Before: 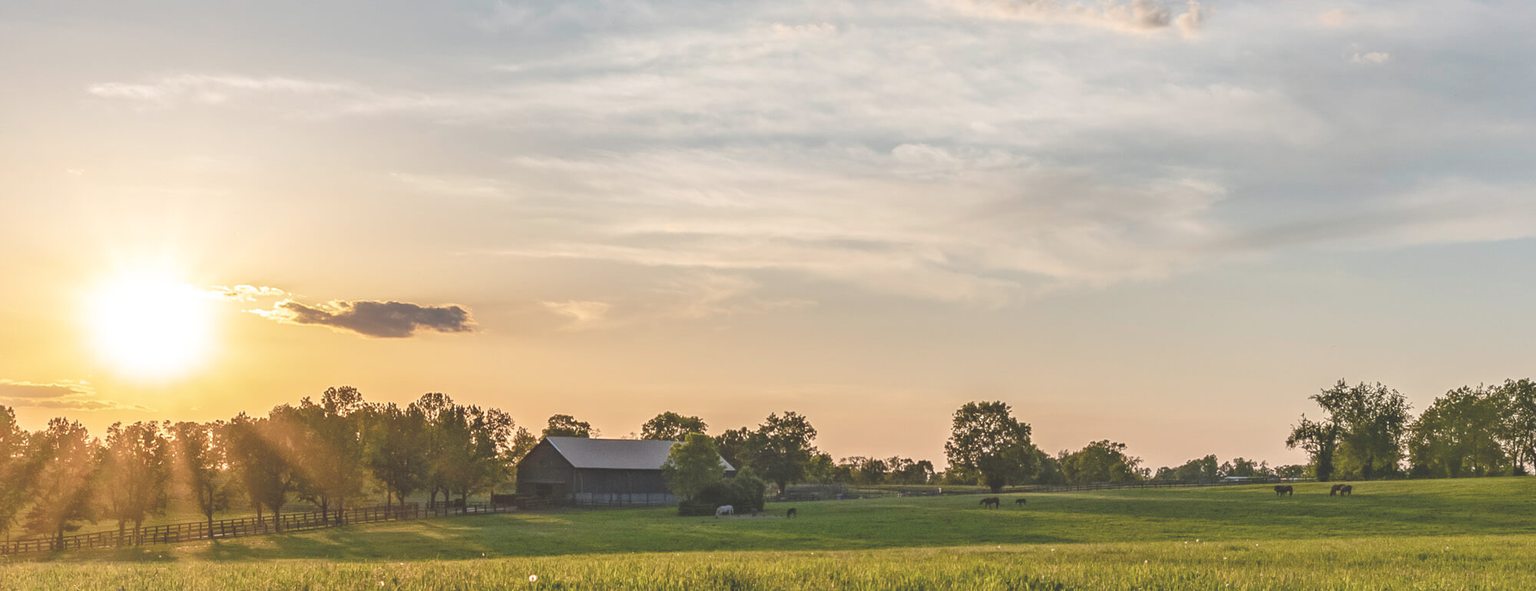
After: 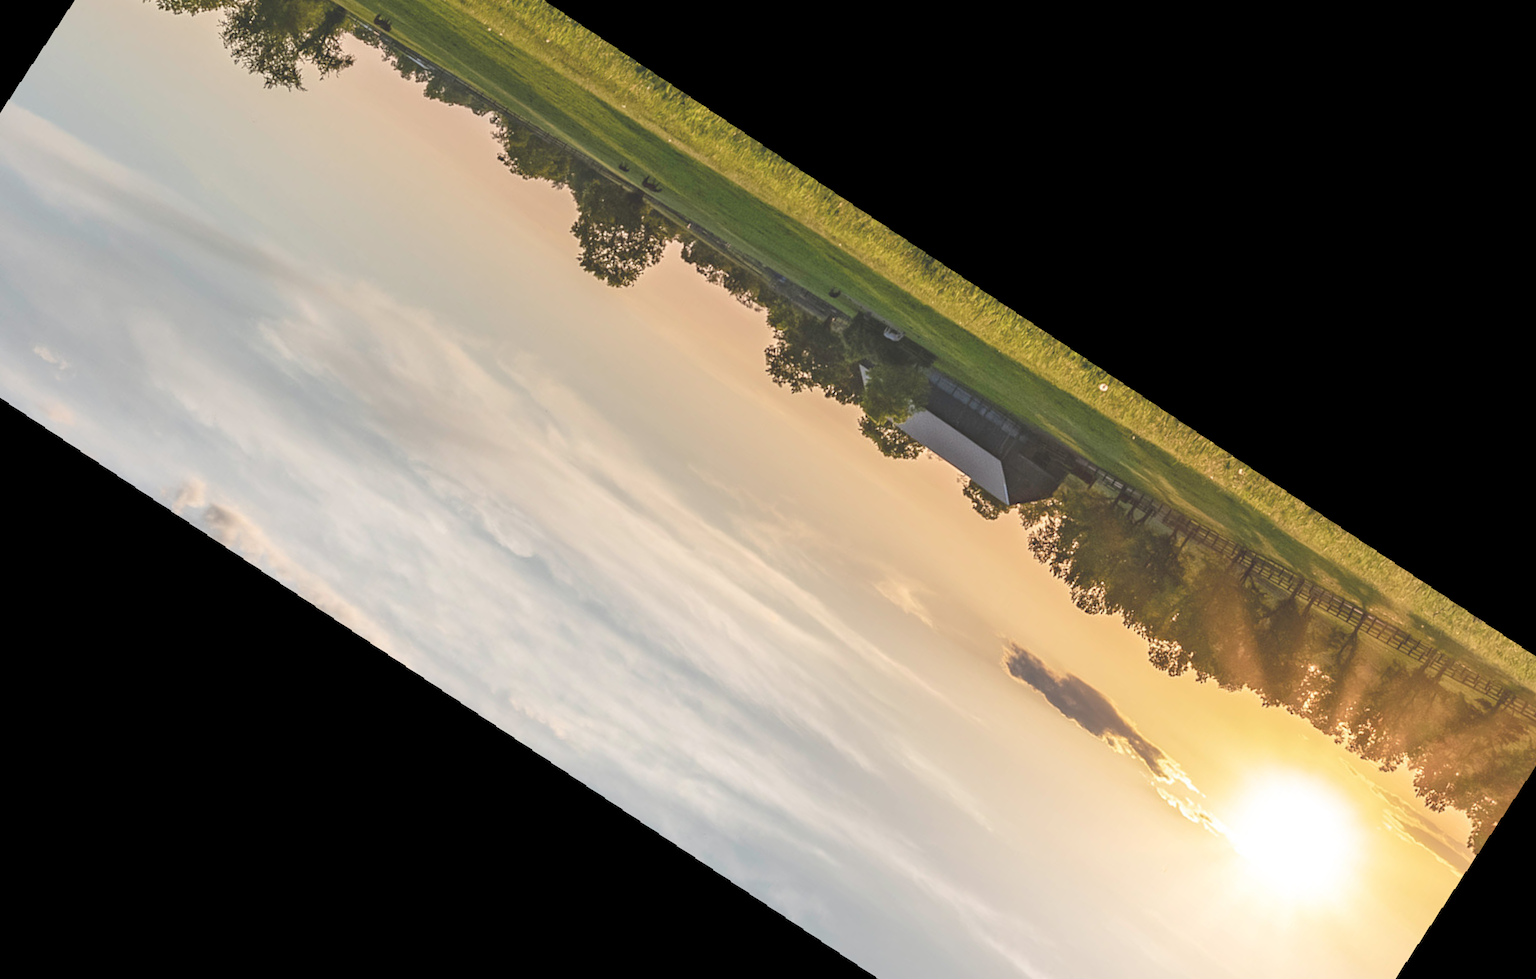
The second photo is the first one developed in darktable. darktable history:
rotate and perspective: rotation 2.17°, automatic cropping off
crop and rotate: angle 148.68°, left 9.111%, top 15.603%, right 4.588%, bottom 17.041%
